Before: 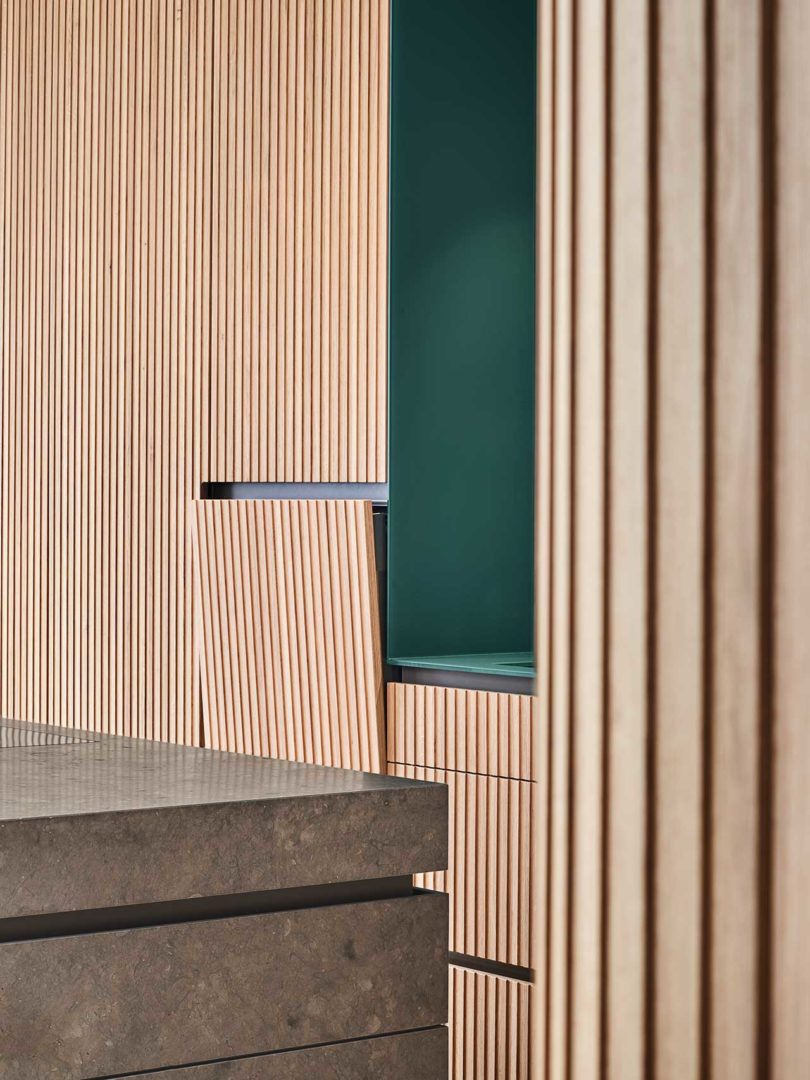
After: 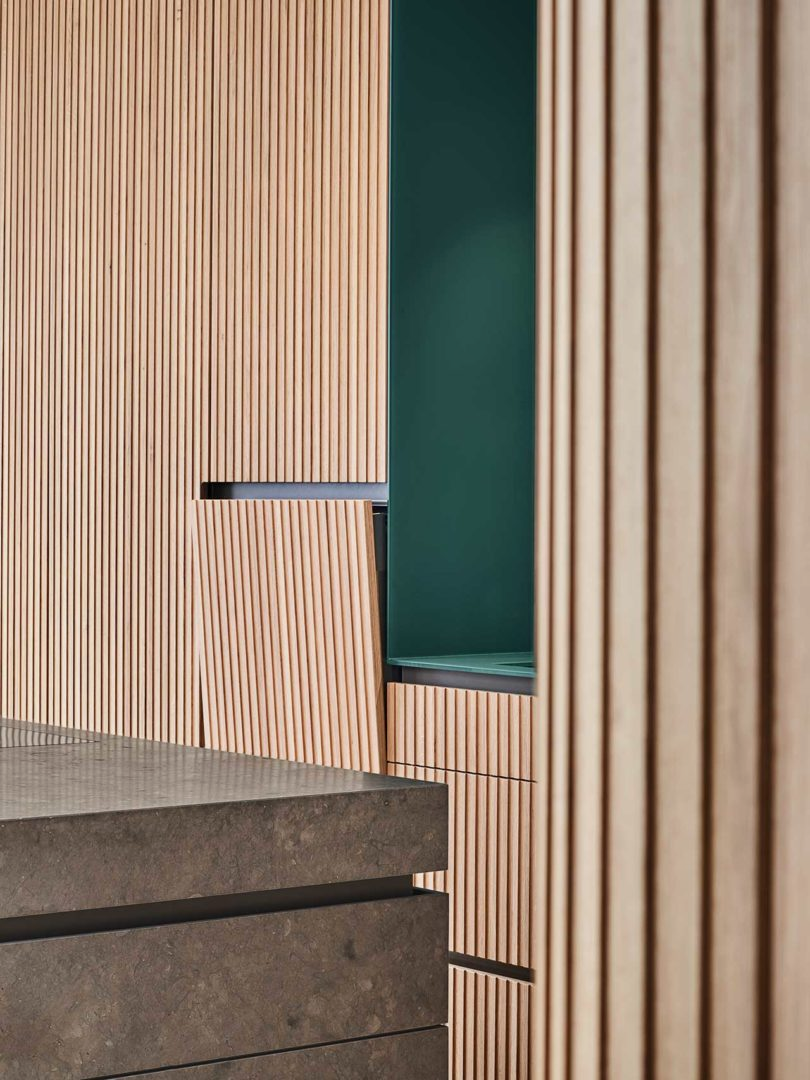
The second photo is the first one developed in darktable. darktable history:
contrast equalizer: y [[0.502, 0.505, 0.512, 0.529, 0.564, 0.588], [0.5 ×6], [0.502, 0.505, 0.512, 0.529, 0.564, 0.588], [0, 0.001, 0.001, 0.004, 0.008, 0.011], [0, 0.001, 0.001, 0.004, 0.008, 0.011]], mix 0.17
shadows and highlights: radius 335.27, shadows 63.08, highlights 4.06, compress 87.92%, soften with gaussian
exposure: exposure -0.155 EV, compensate highlight preservation false
